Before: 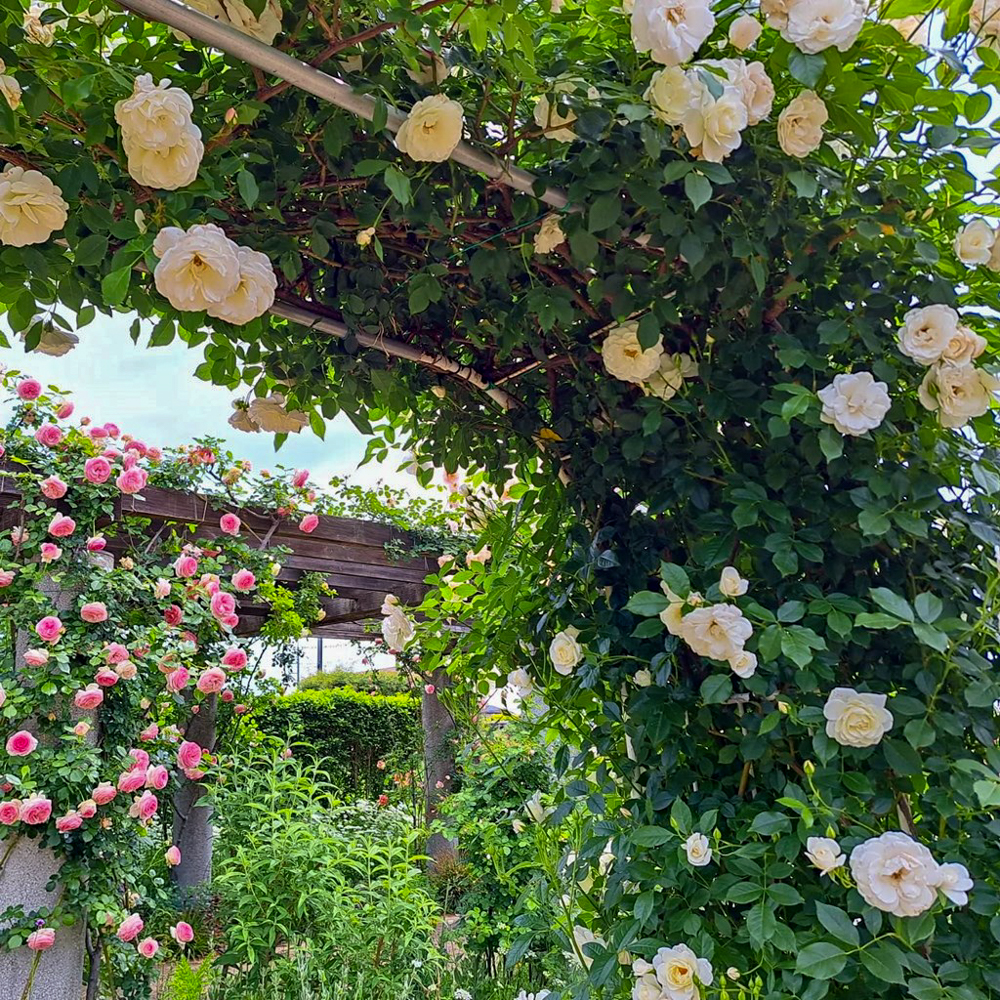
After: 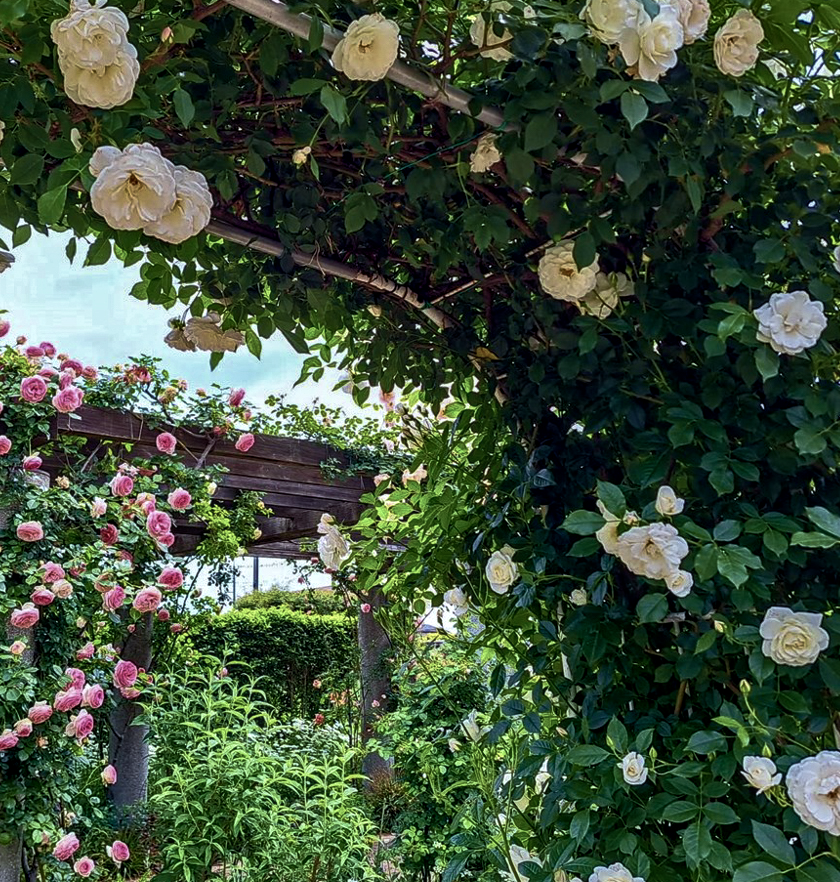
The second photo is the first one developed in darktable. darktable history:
contrast brightness saturation: saturation -0.05
crop: left 6.446%, top 8.188%, right 9.538%, bottom 3.548%
velvia: on, module defaults
color calibration: output R [1.003, 0.027, -0.041, 0], output G [-0.018, 1.043, -0.038, 0], output B [0.071, -0.086, 1.017, 0], illuminant as shot in camera, x 0.359, y 0.362, temperature 4570.54 K
local contrast: on, module defaults
color balance rgb: perceptual saturation grading › highlights -31.88%, perceptual saturation grading › mid-tones 5.8%, perceptual saturation grading › shadows 18.12%, perceptual brilliance grading › highlights 3.62%, perceptual brilliance grading › mid-tones -18.12%, perceptual brilliance grading › shadows -41.3%
